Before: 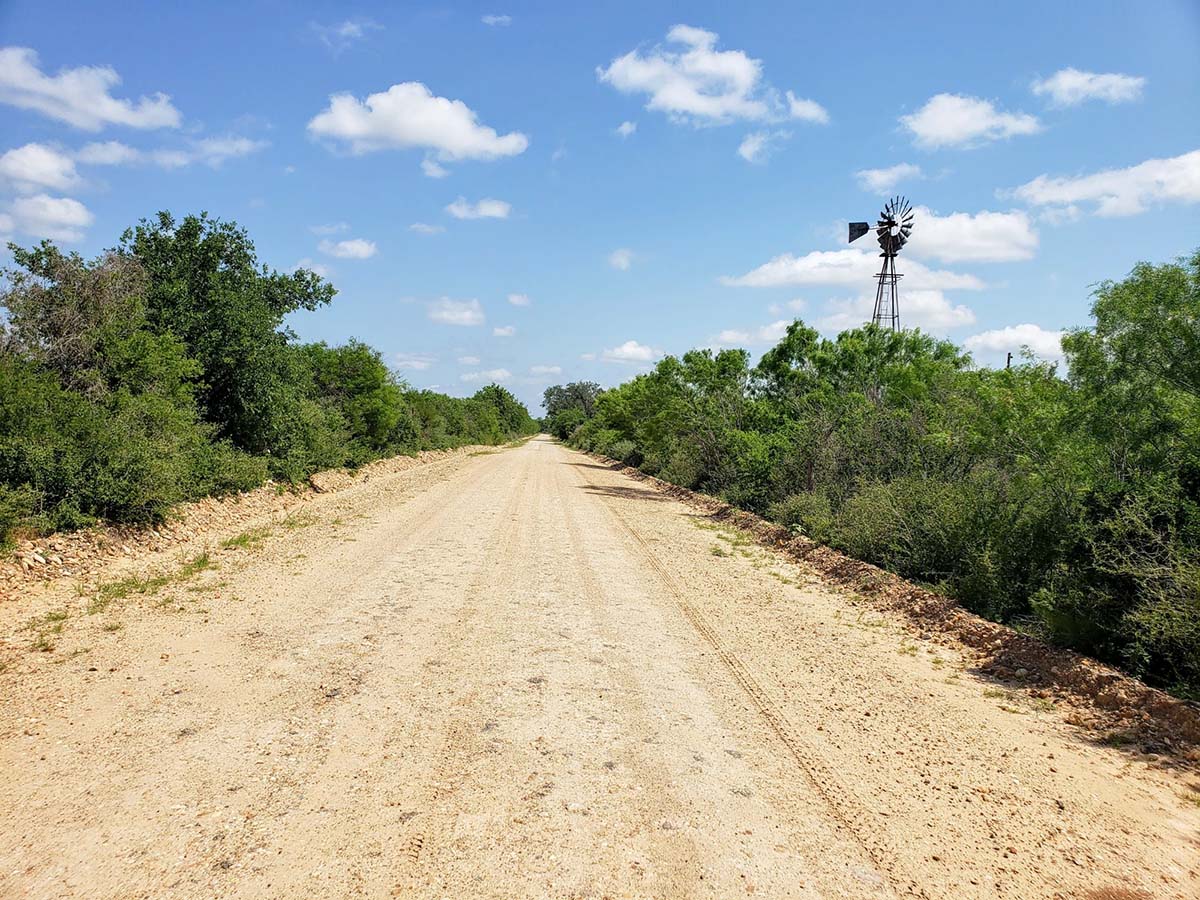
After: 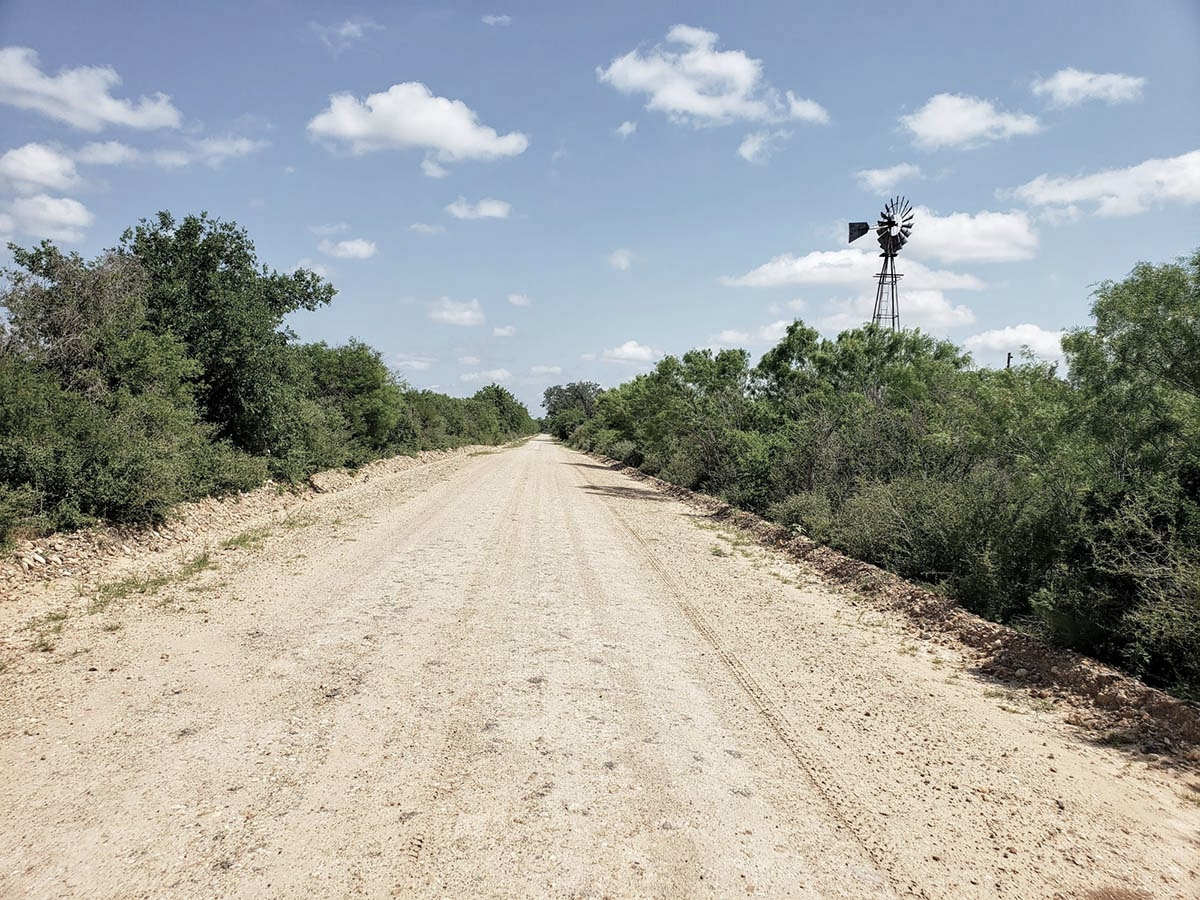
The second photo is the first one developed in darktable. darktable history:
tone equalizer: on, module defaults
color correction: saturation 0.57
